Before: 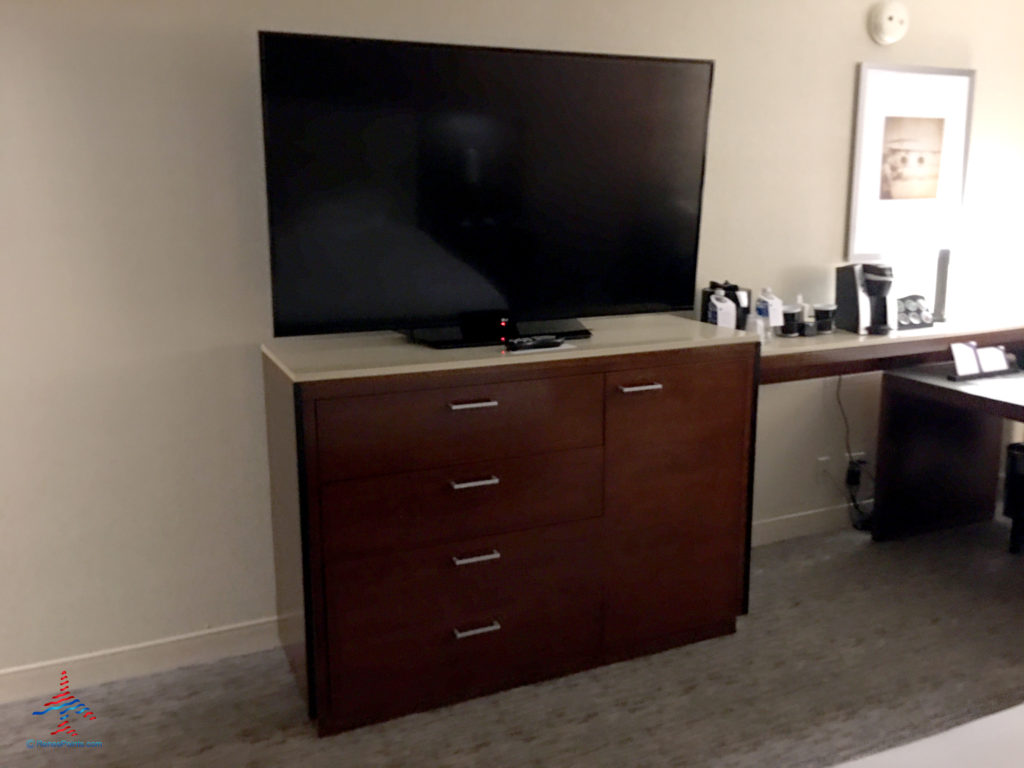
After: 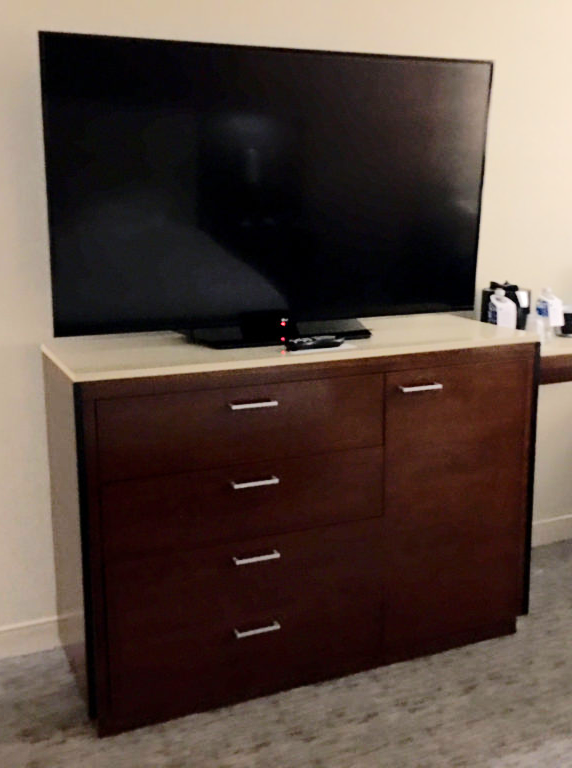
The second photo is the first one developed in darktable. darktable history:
crop: left 21.516%, right 22.601%
tone equalizer: -7 EV 0.146 EV, -6 EV 0.581 EV, -5 EV 1.12 EV, -4 EV 1.32 EV, -3 EV 1.16 EV, -2 EV 0.6 EV, -1 EV 0.168 EV, edges refinement/feathering 500, mask exposure compensation -1.57 EV, preserve details no
